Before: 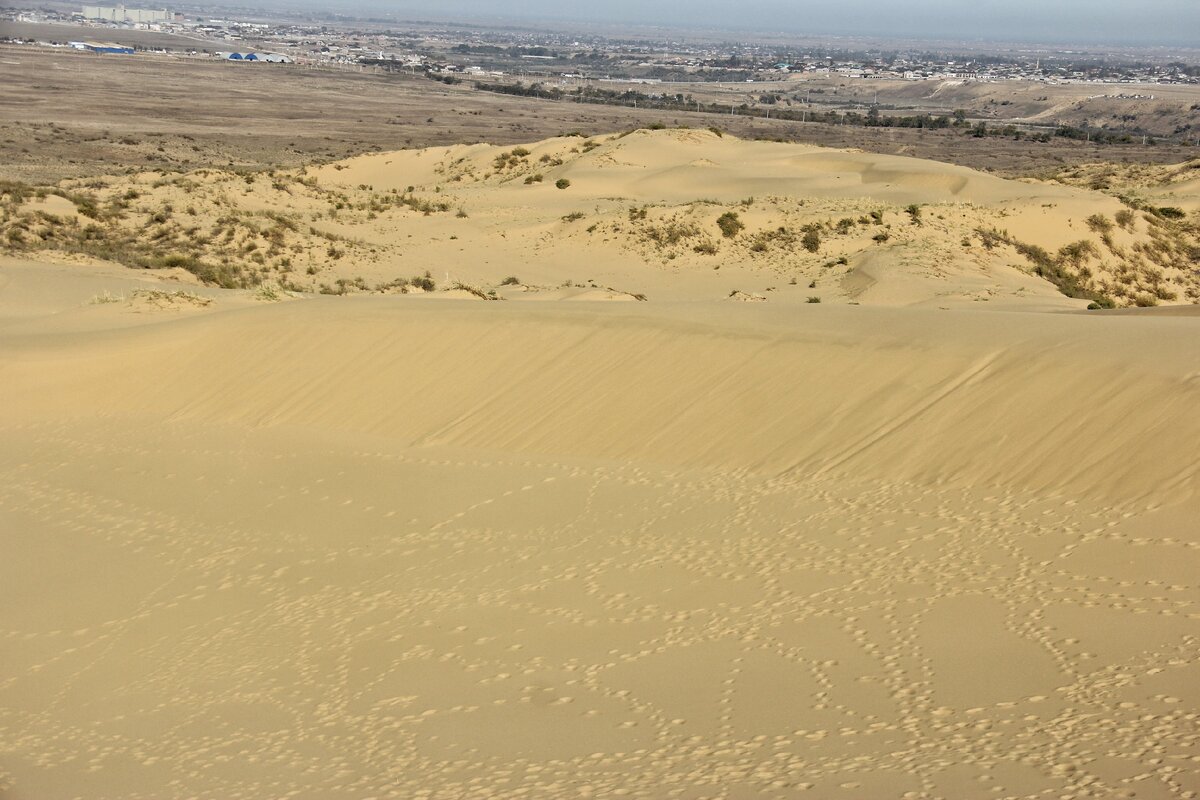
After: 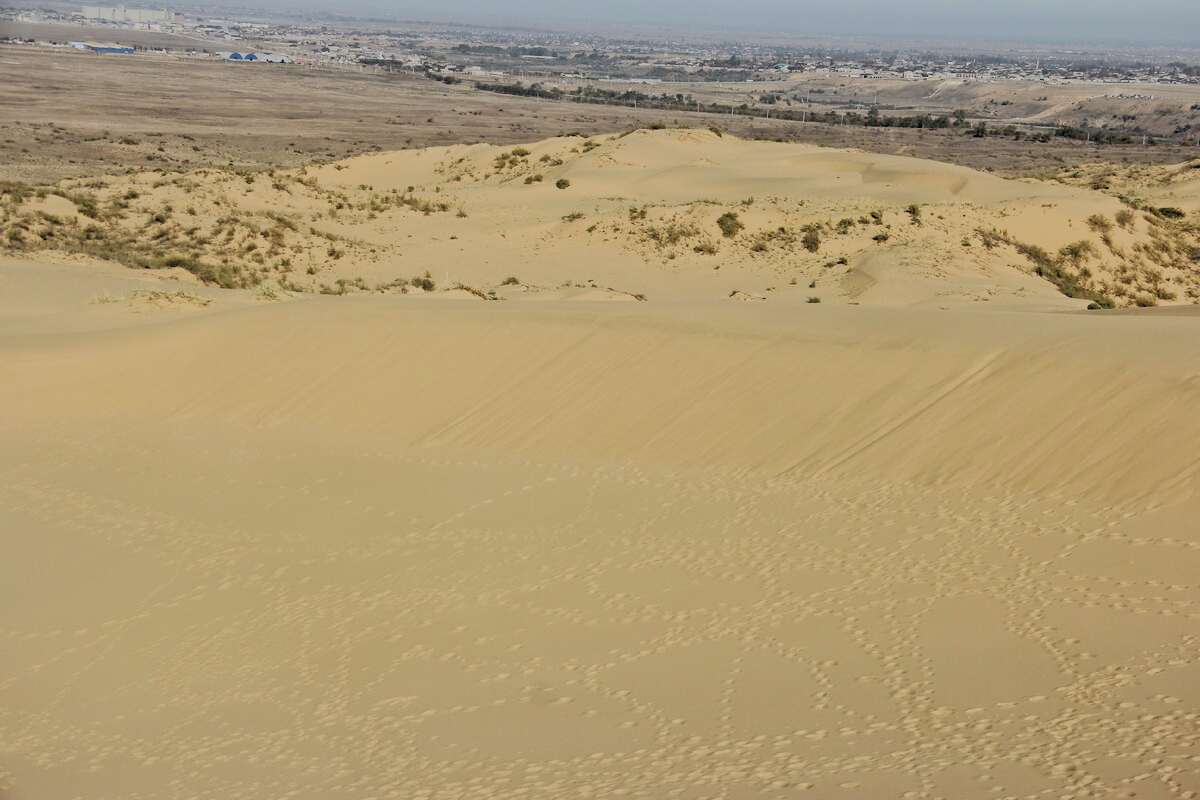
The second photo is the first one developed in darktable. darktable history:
filmic rgb: black relative exposure -6.92 EV, white relative exposure 5.61 EV, hardness 2.84, preserve chrominance RGB euclidean norm, color science v5 (2021), contrast in shadows safe, contrast in highlights safe
